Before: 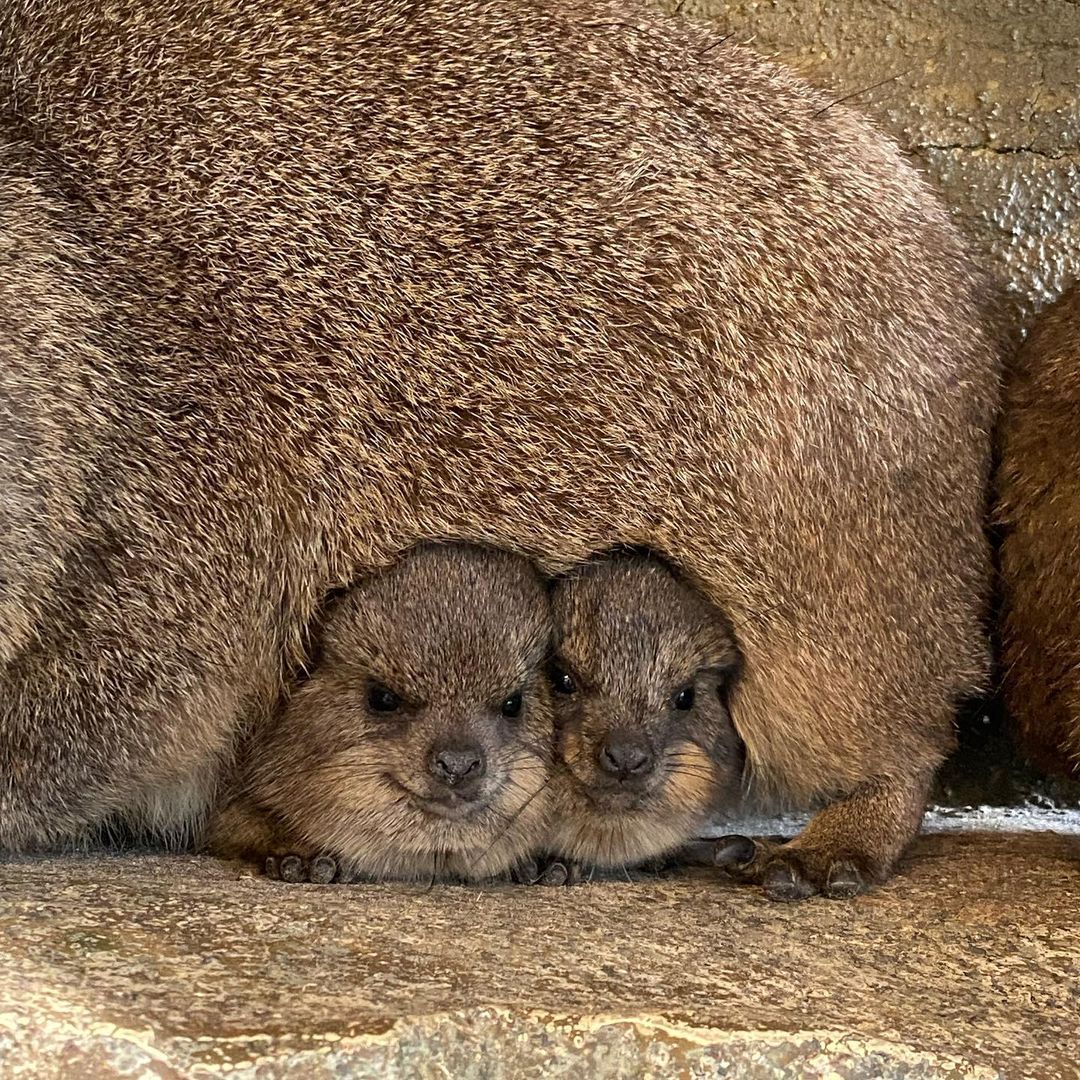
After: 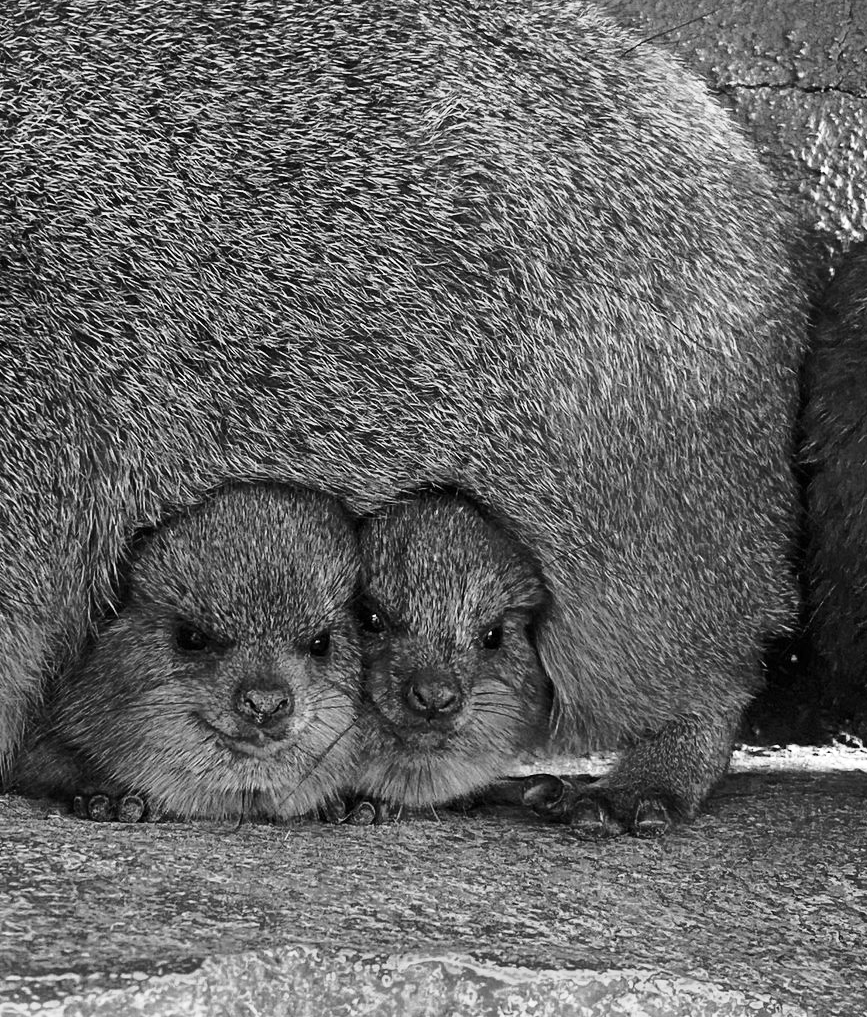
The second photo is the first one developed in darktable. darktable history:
crop and rotate: left 17.959%, top 5.771%, right 1.742%
base curve: curves: ch0 [(0, 0) (0.032, 0.037) (0.105, 0.228) (0.435, 0.76) (0.856, 0.983) (1, 1)], preserve colors none
color zones: curves: ch0 [(0.287, 0.048) (0.493, 0.484) (0.737, 0.816)]; ch1 [(0, 0) (0.143, 0) (0.286, 0) (0.429, 0) (0.571, 0) (0.714, 0) (0.857, 0)]
